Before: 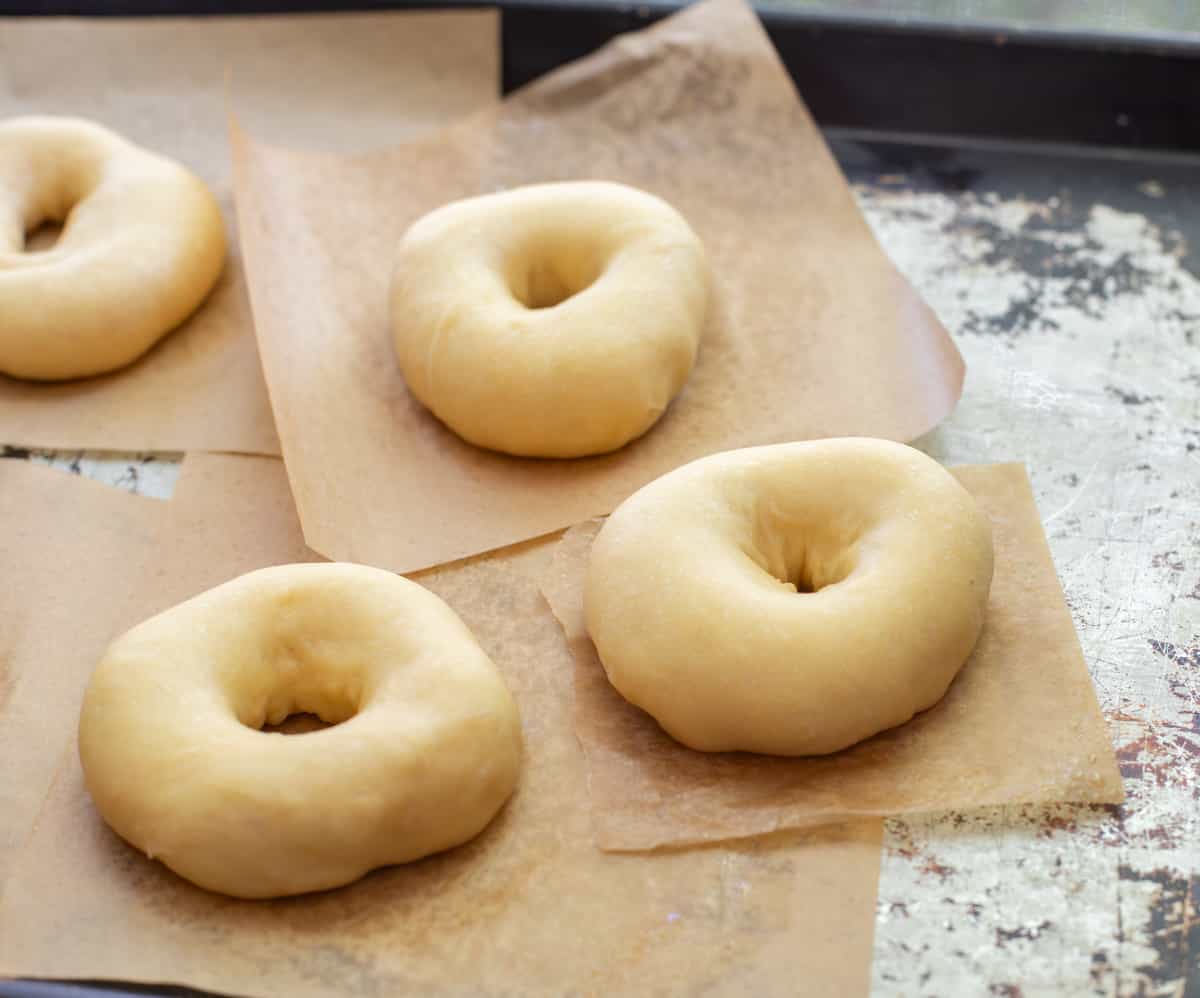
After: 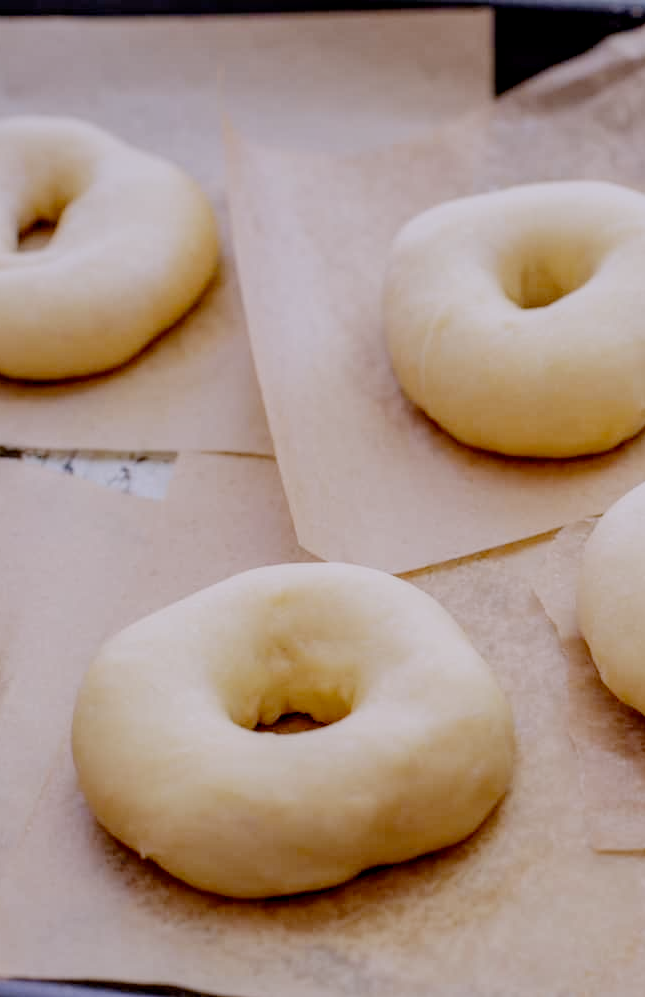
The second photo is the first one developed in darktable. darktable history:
white balance: red 1.042, blue 1.17
local contrast: on, module defaults
filmic rgb: middle gray luminance 18%, black relative exposure -7.5 EV, white relative exposure 8.5 EV, threshold 6 EV, target black luminance 0%, hardness 2.23, latitude 18.37%, contrast 0.878, highlights saturation mix 5%, shadows ↔ highlights balance 10.15%, add noise in highlights 0, preserve chrominance no, color science v3 (2019), use custom middle-gray values true, iterations of high-quality reconstruction 0, contrast in highlights soft, enable highlight reconstruction true
crop: left 0.587%, right 45.588%, bottom 0.086%
color balance: mode lift, gamma, gain (sRGB)
